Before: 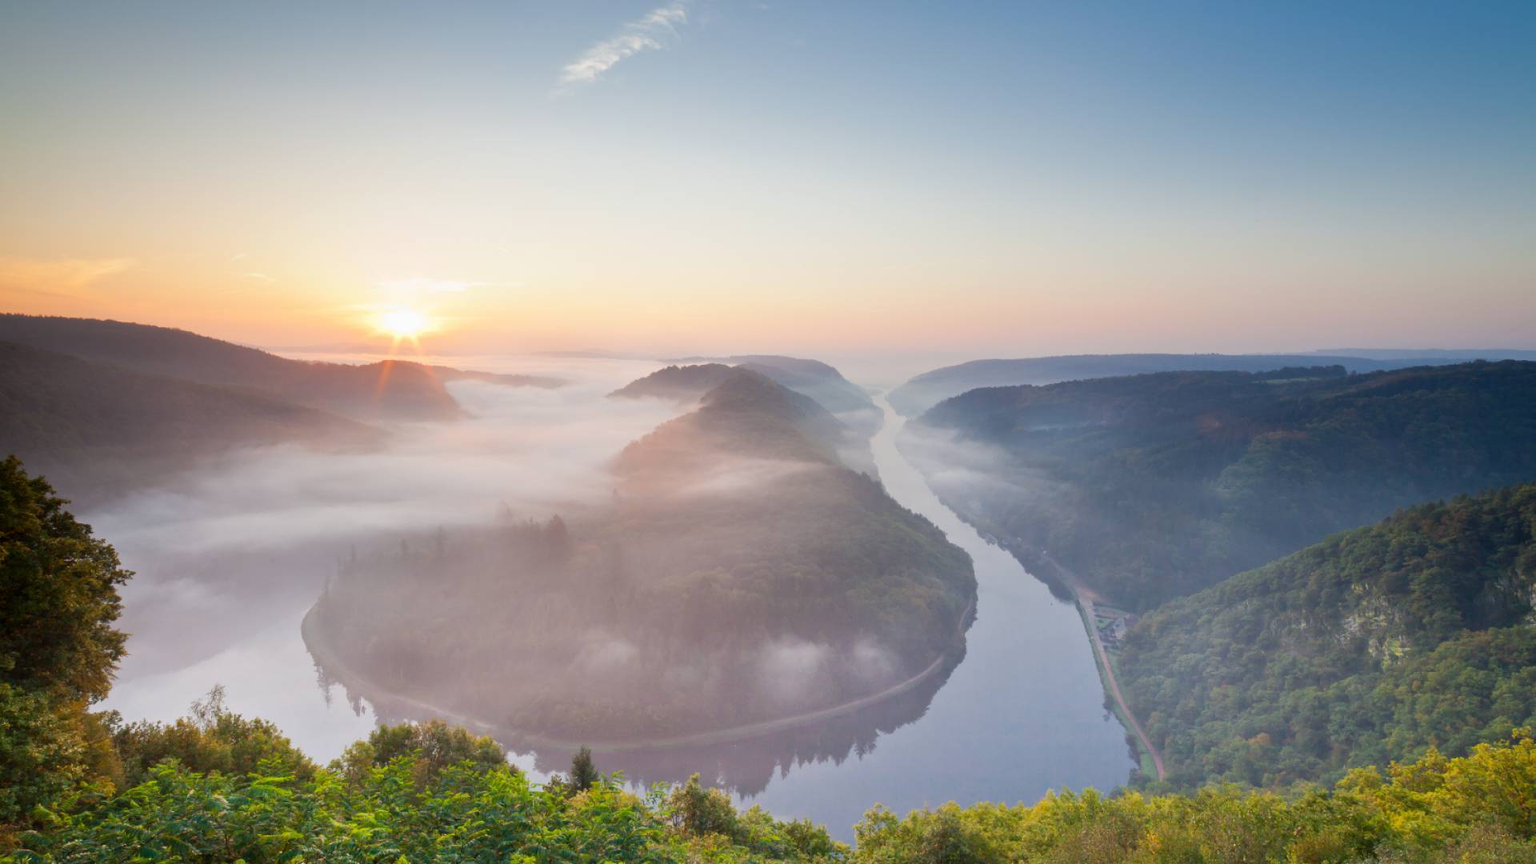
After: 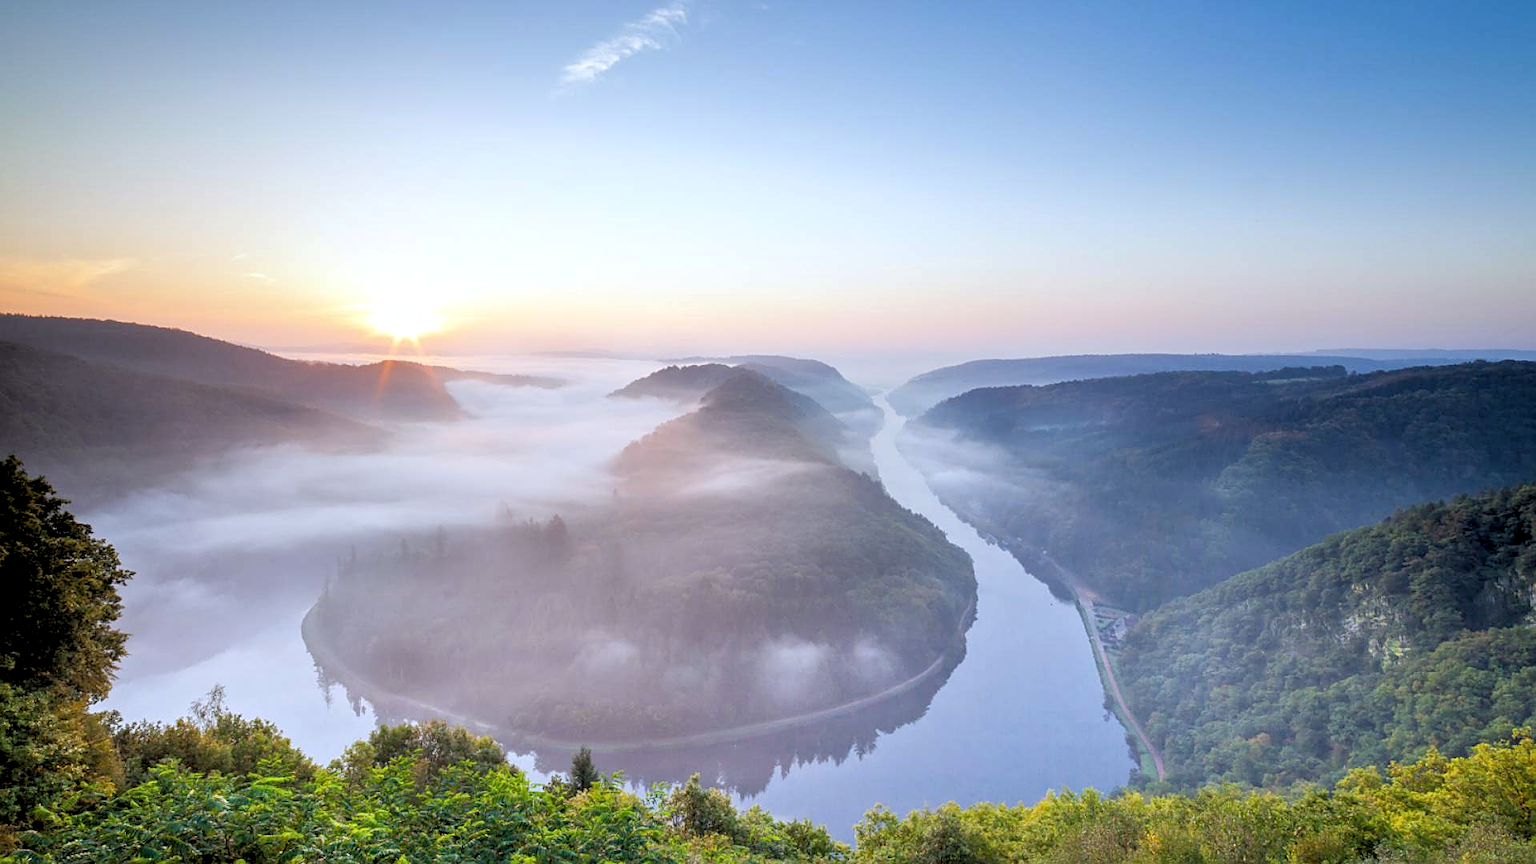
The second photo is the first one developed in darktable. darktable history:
sharpen: on, module defaults
rgb levels: levels [[0.013, 0.434, 0.89], [0, 0.5, 1], [0, 0.5, 1]]
white balance: red 0.931, blue 1.11
local contrast: on, module defaults
